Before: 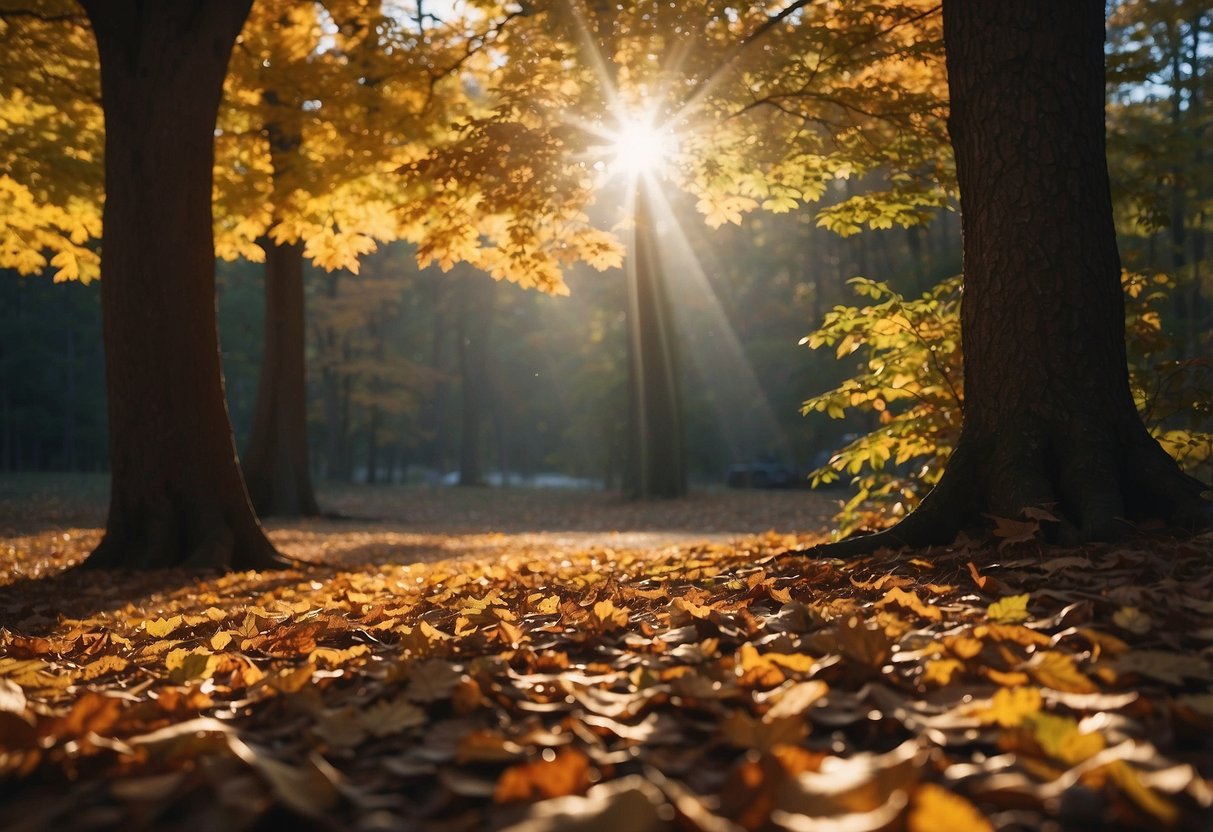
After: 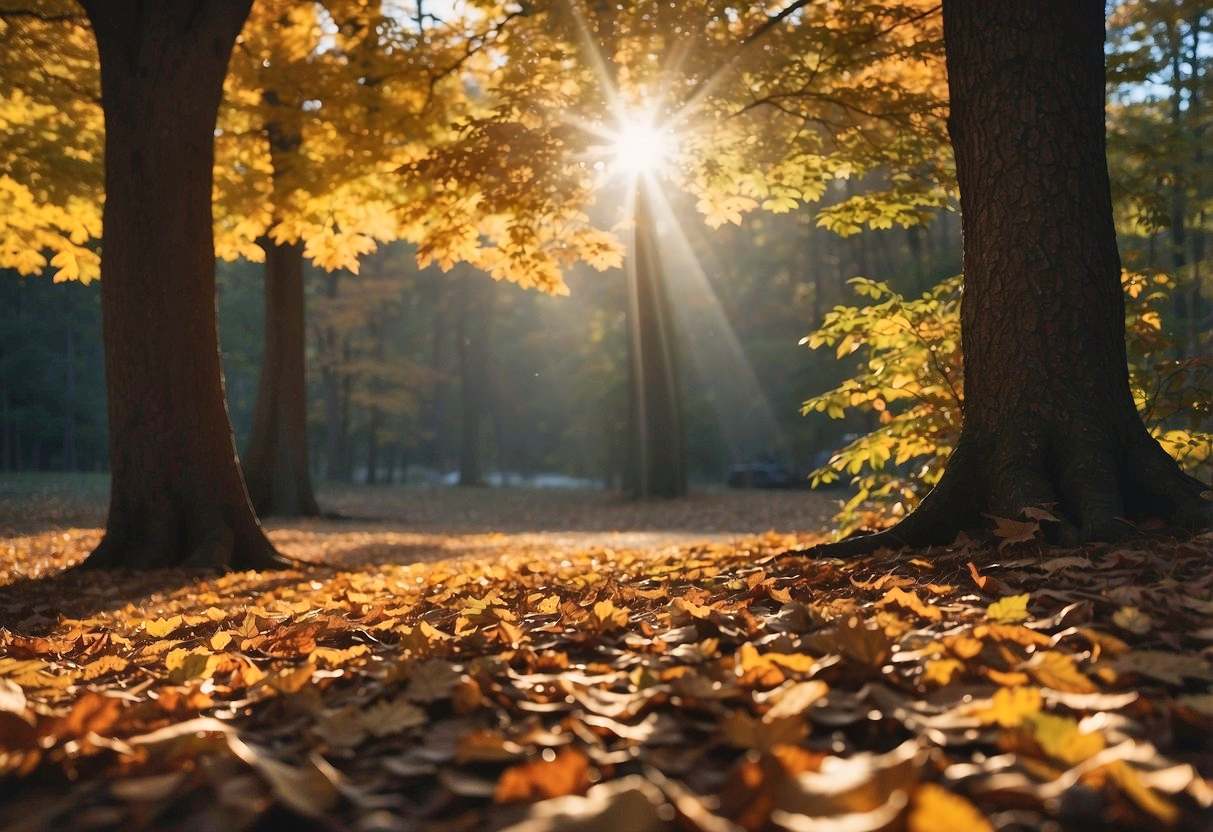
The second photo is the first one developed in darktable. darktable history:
base curve: curves: ch0 [(0, 0) (0.472, 0.508) (1, 1)]
shadows and highlights: soften with gaussian
